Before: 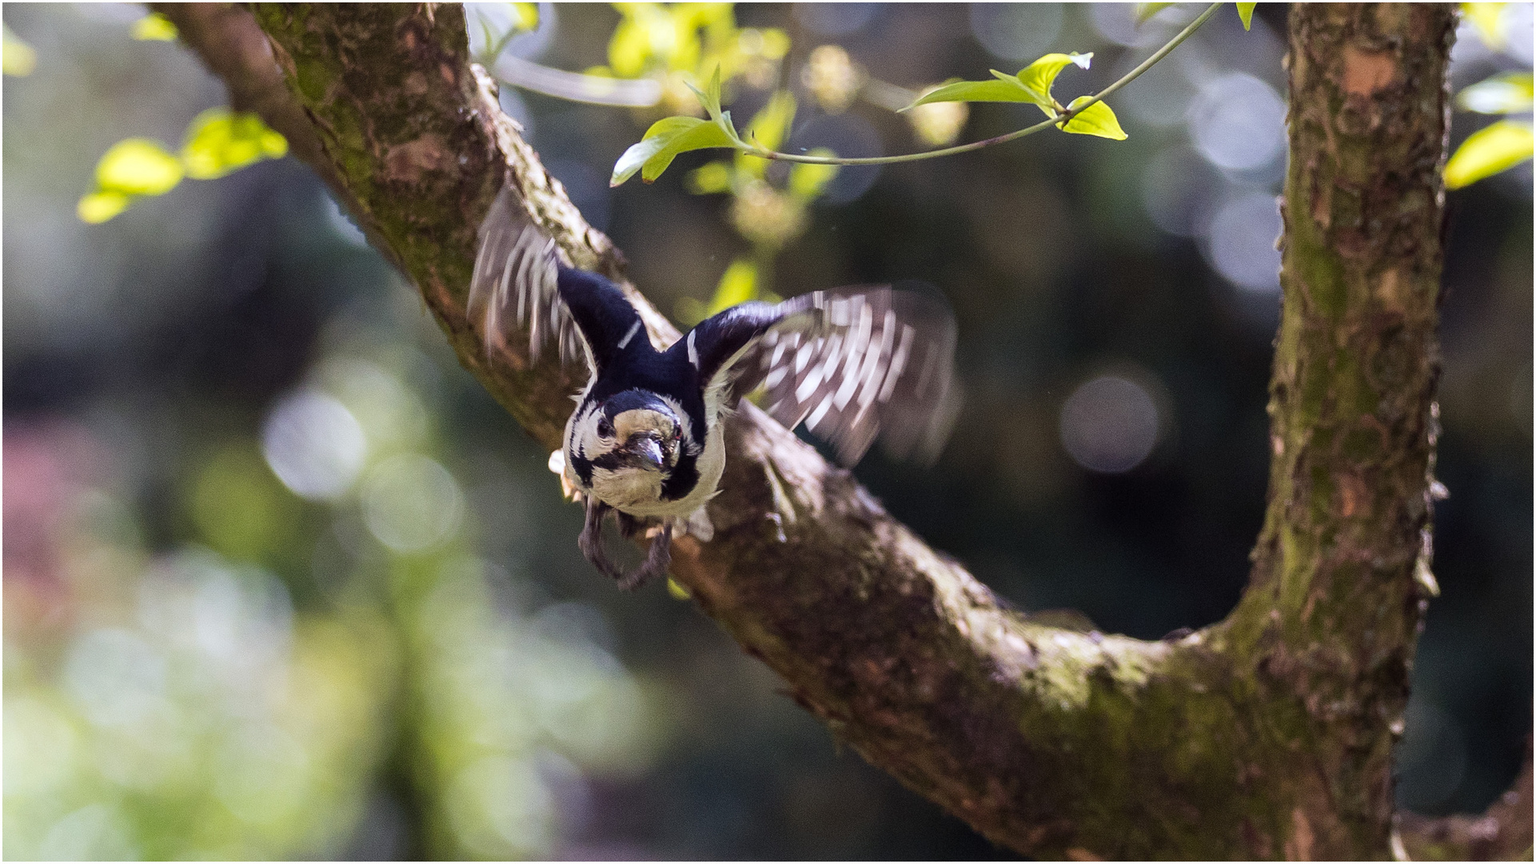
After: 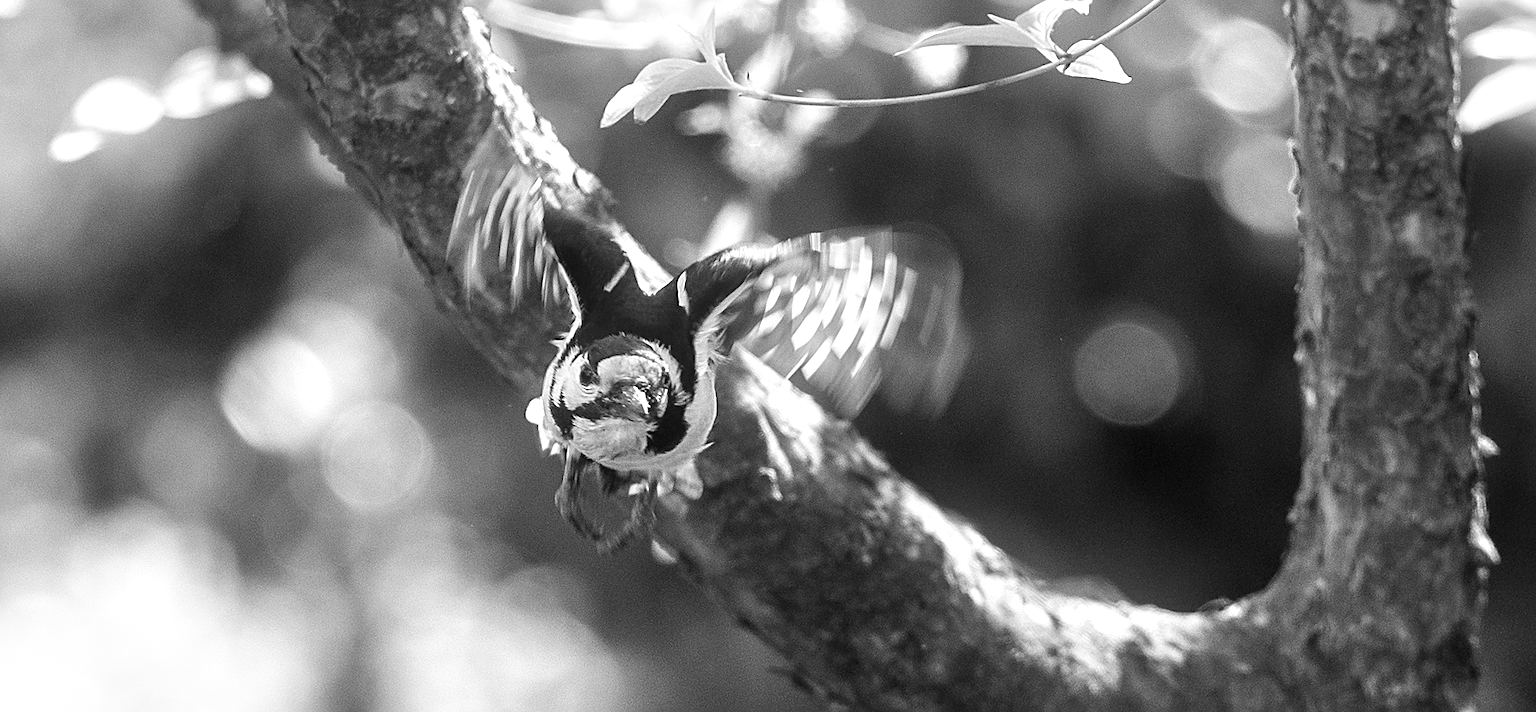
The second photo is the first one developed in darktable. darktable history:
exposure: exposure 0.7 EV, compensate highlight preservation false
crop: top 5.667%, bottom 17.637%
white balance: red 1, blue 1
bloom: size 9%, threshold 100%, strength 7%
rotate and perspective: rotation 0.215°, lens shift (vertical) -0.139, crop left 0.069, crop right 0.939, crop top 0.002, crop bottom 0.996
monochrome: on, module defaults
sharpen: on, module defaults
